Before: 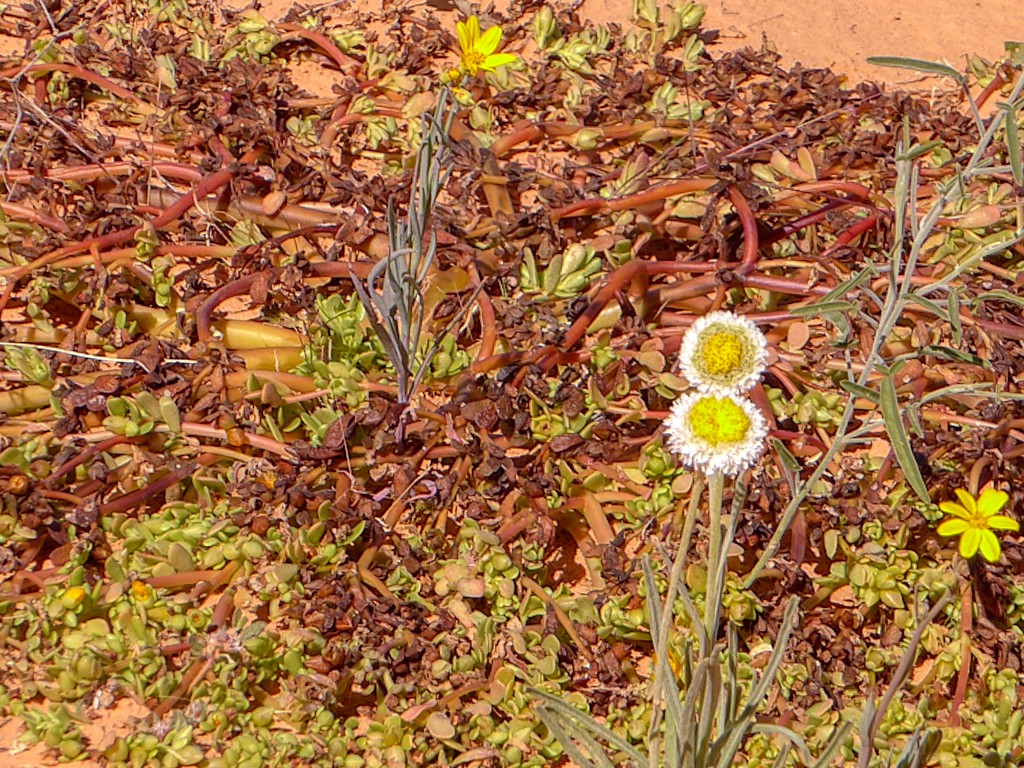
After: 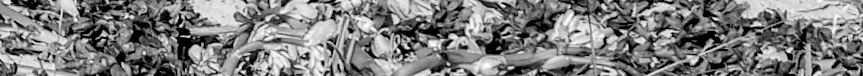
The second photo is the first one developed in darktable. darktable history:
rgb levels: levels [[0.029, 0.461, 0.922], [0, 0.5, 1], [0, 0.5, 1]]
tone curve: curves: ch0 [(0, 0.021) (0.049, 0.044) (0.158, 0.113) (0.351, 0.331) (0.485, 0.505) (0.656, 0.696) (0.868, 0.887) (1, 0.969)]; ch1 [(0, 0) (0.322, 0.328) (0.434, 0.438) (0.473, 0.477) (0.502, 0.503) (0.522, 0.526) (0.564, 0.591) (0.602, 0.632) (0.677, 0.701) (0.859, 0.885) (1, 1)]; ch2 [(0, 0) (0.33, 0.301) (0.452, 0.434) (0.502, 0.505) (0.535, 0.554) (0.565, 0.598) (0.618, 0.629) (1, 1)], color space Lab, independent channels, preserve colors none
shadows and highlights: low approximation 0.01, soften with gaussian
crop and rotate: left 9.644%, top 9.491%, right 6.021%, bottom 80.509%
levels: mode automatic, black 0.023%, white 99.97%, levels [0.062, 0.494, 0.925]
monochrome: size 3.1
